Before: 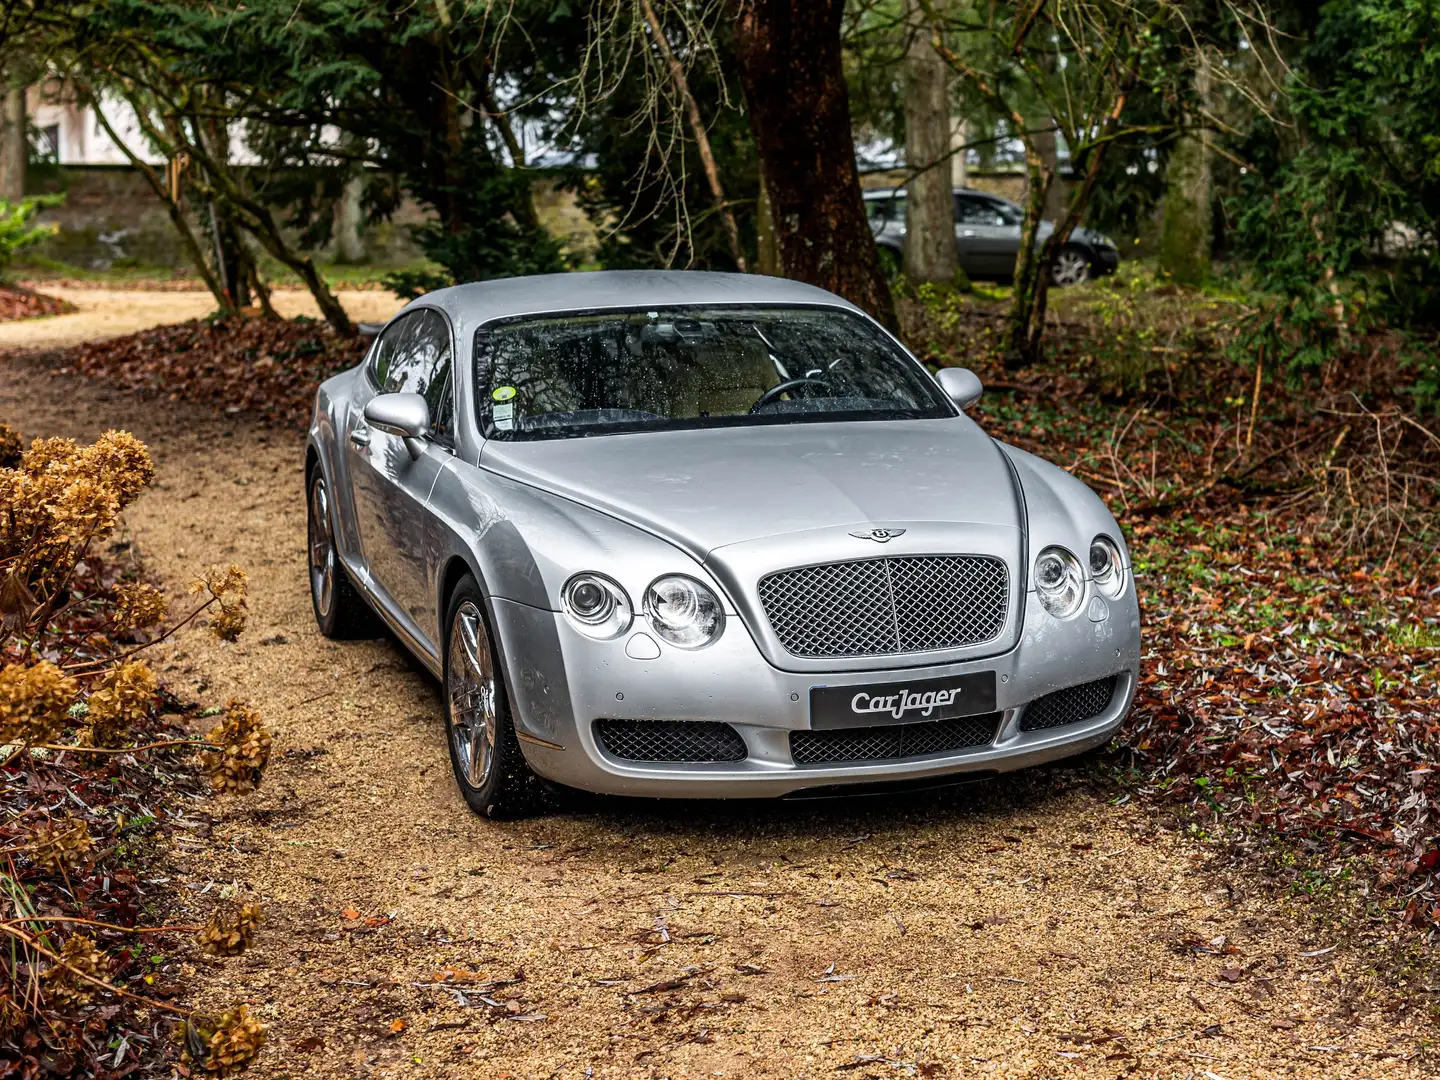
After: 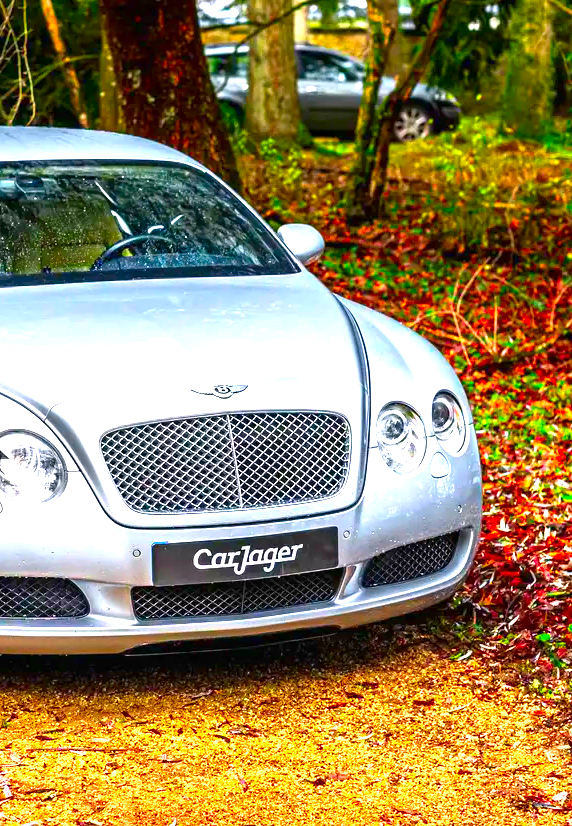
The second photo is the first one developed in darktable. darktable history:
color correction: highlights a* 1.59, highlights b* -1.7, saturation 2.48
exposure: black level correction 0, exposure 1.388 EV, compensate exposure bias true, compensate highlight preservation false
crop: left 45.721%, top 13.393%, right 14.118%, bottom 10.01%
